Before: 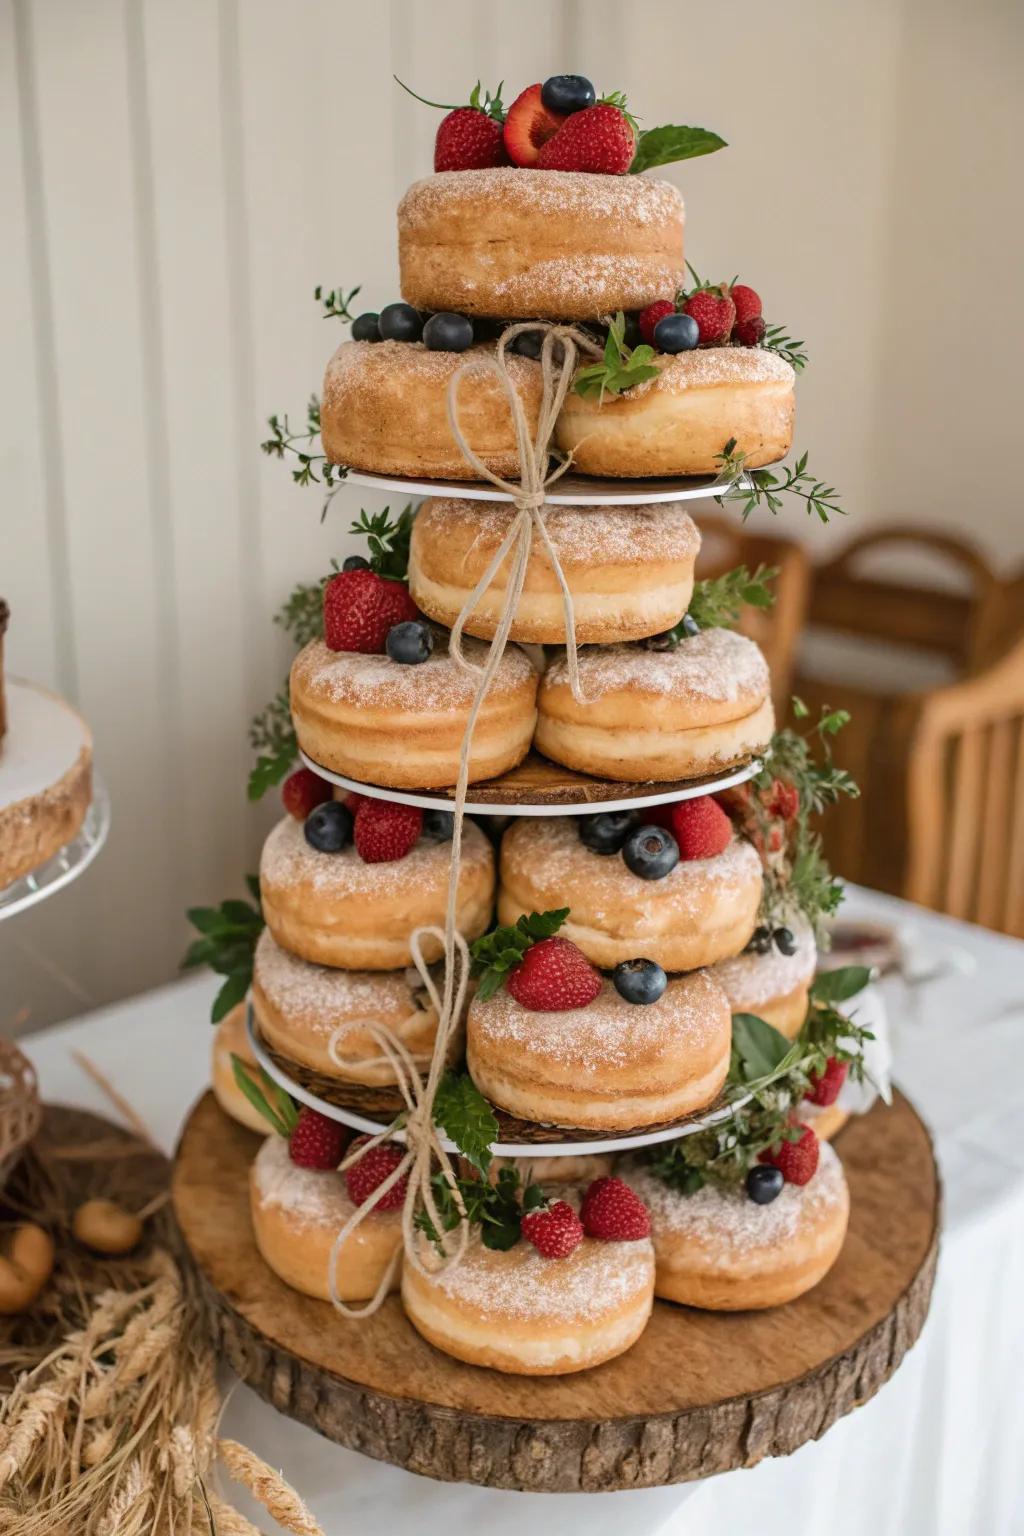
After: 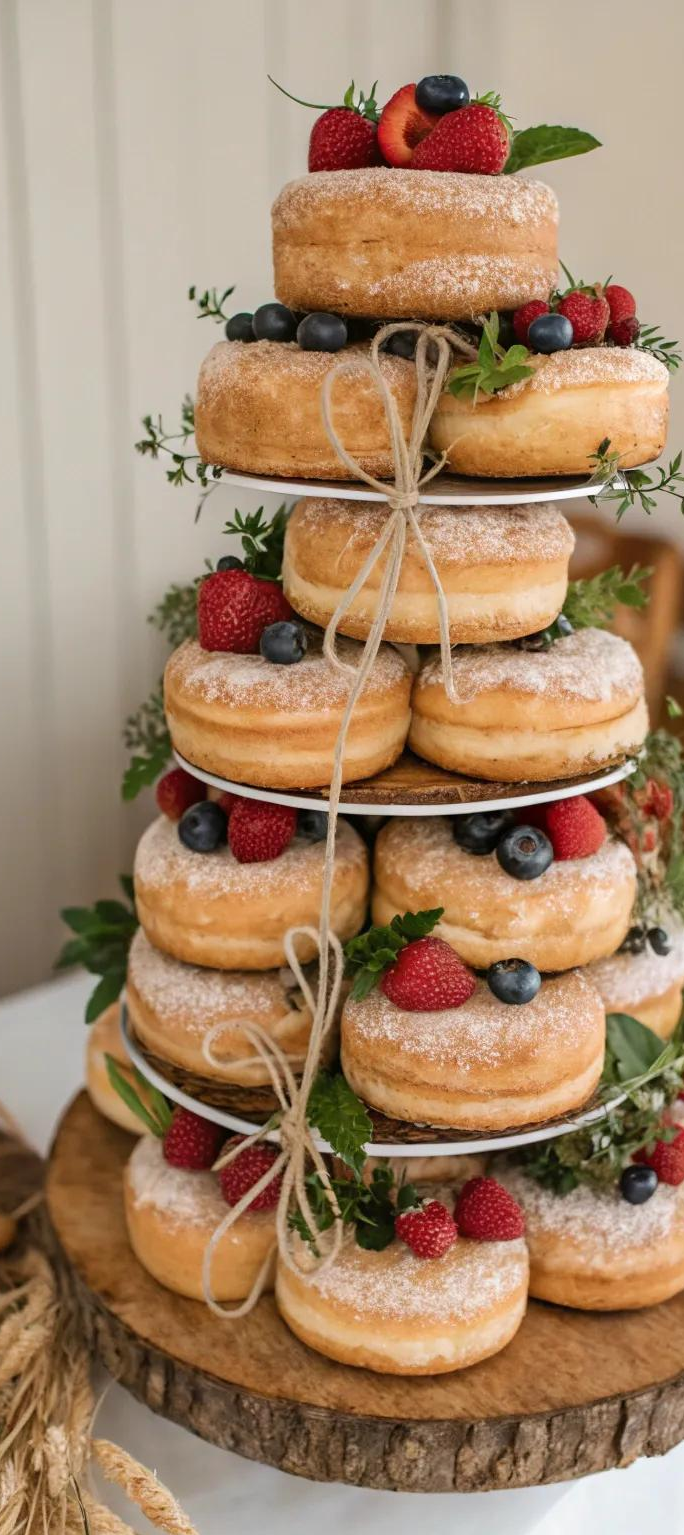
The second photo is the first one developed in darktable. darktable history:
crop and rotate: left 12.385%, right 20.73%
exposure: exposure 0.014 EV, compensate highlight preservation false
